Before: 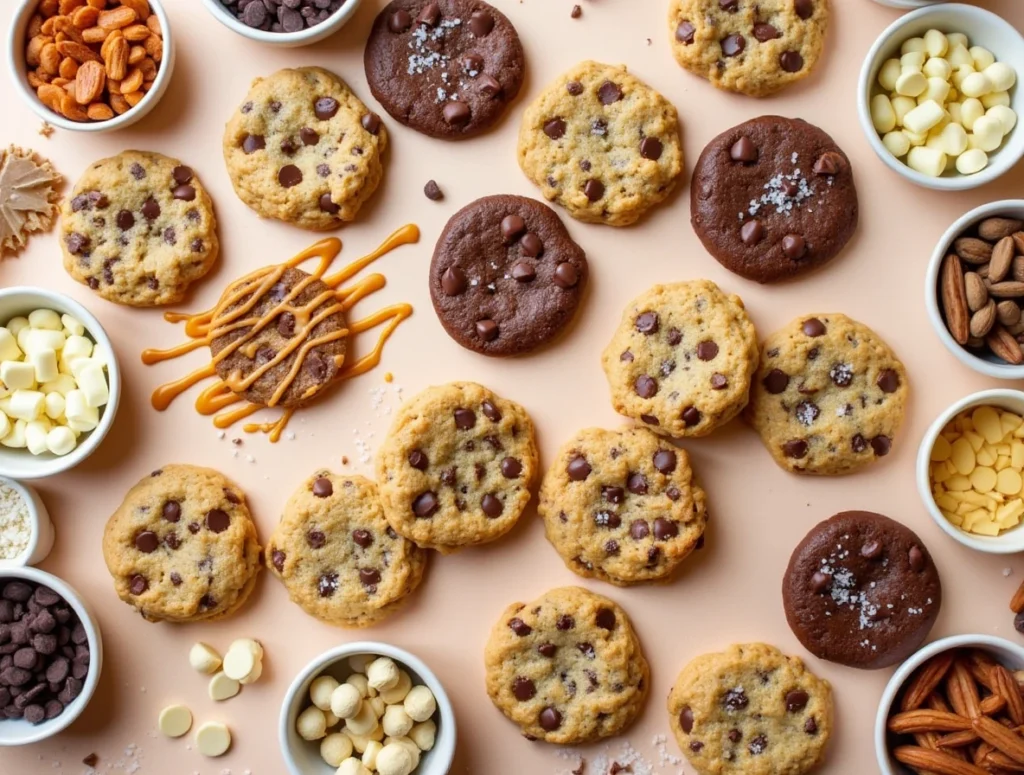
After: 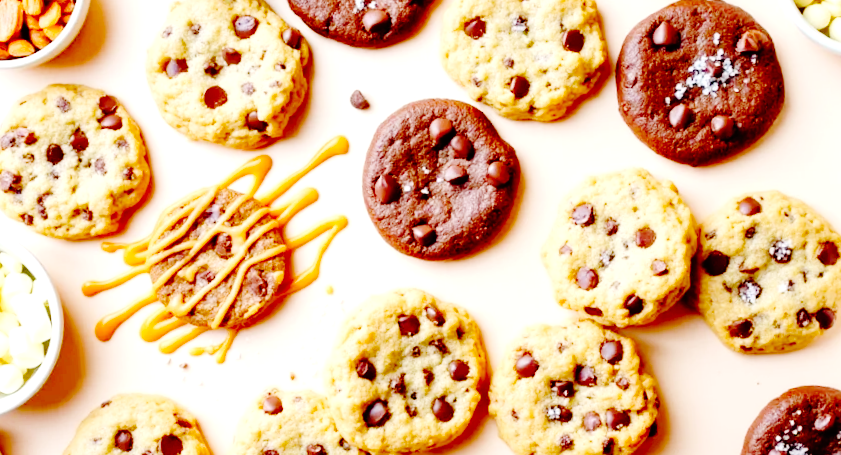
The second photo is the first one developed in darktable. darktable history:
base curve: curves: ch0 [(0, 0) (0.036, 0.01) (0.123, 0.254) (0.258, 0.504) (0.507, 0.748) (1, 1)], preserve colors none
rotate and perspective: rotation -4.57°, crop left 0.054, crop right 0.944, crop top 0.087, crop bottom 0.914
exposure: black level correction 0, exposure 0.7 EV, compensate exposure bias true, compensate highlight preservation false
crop: left 3.015%, top 8.969%, right 9.647%, bottom 26.457%
